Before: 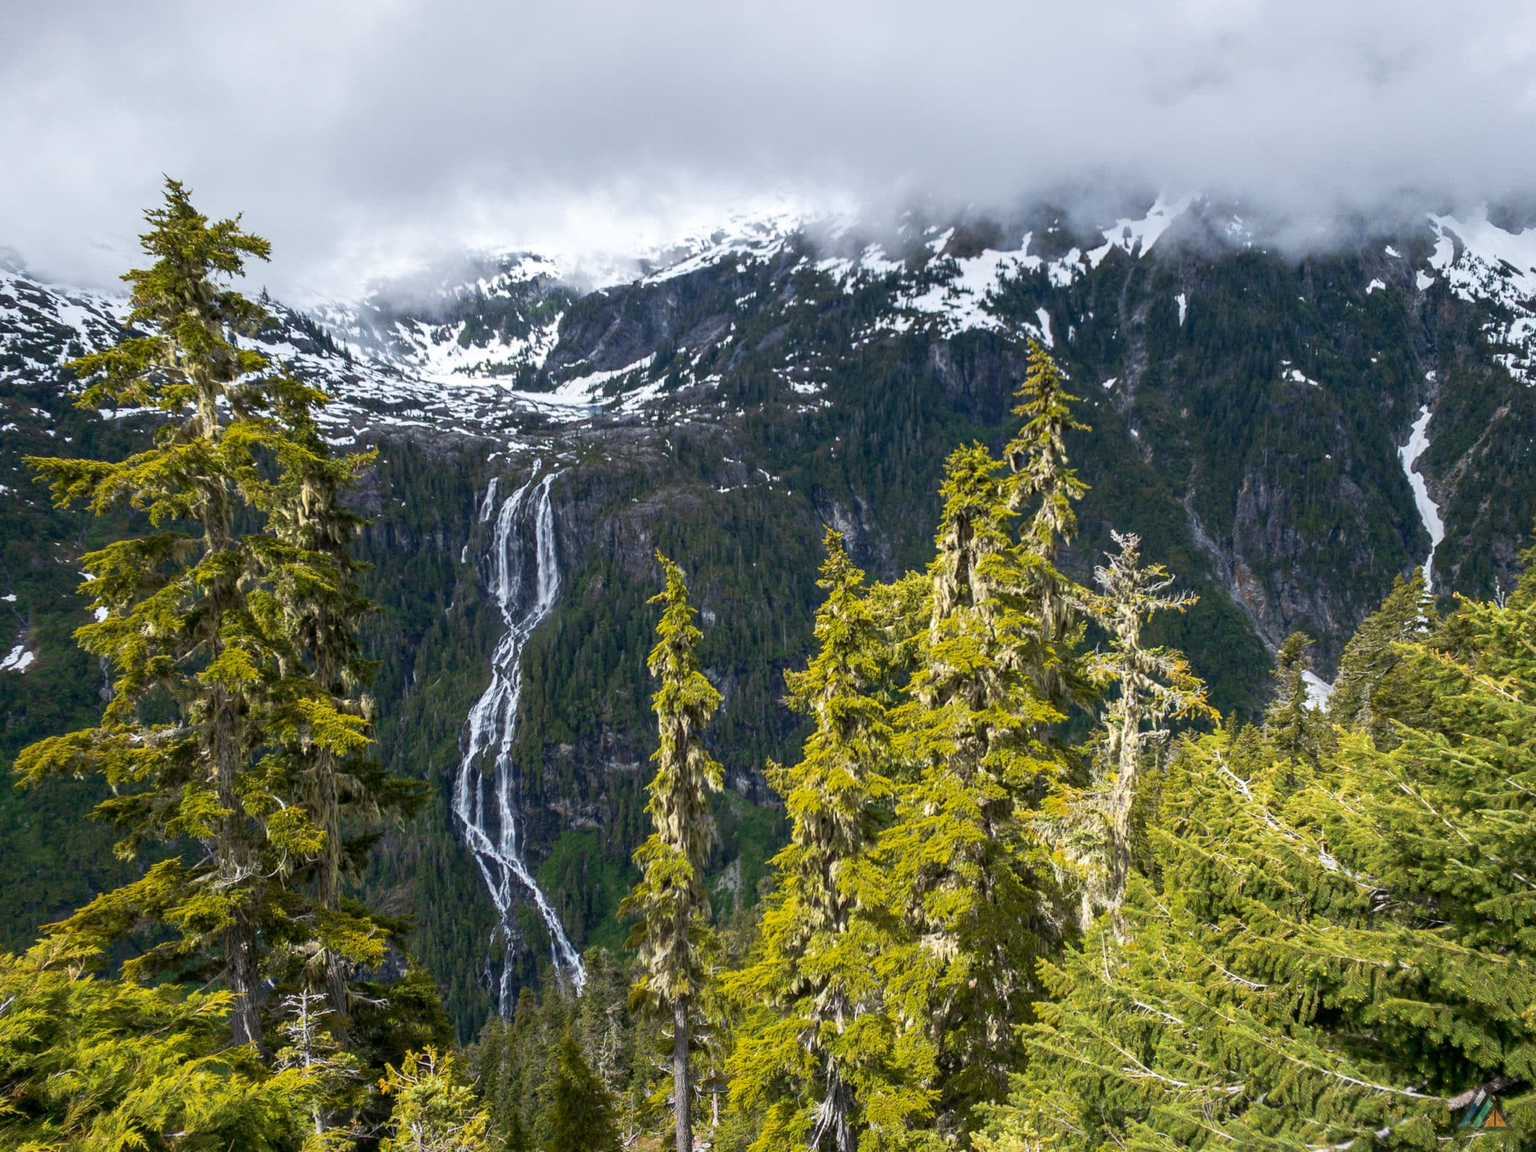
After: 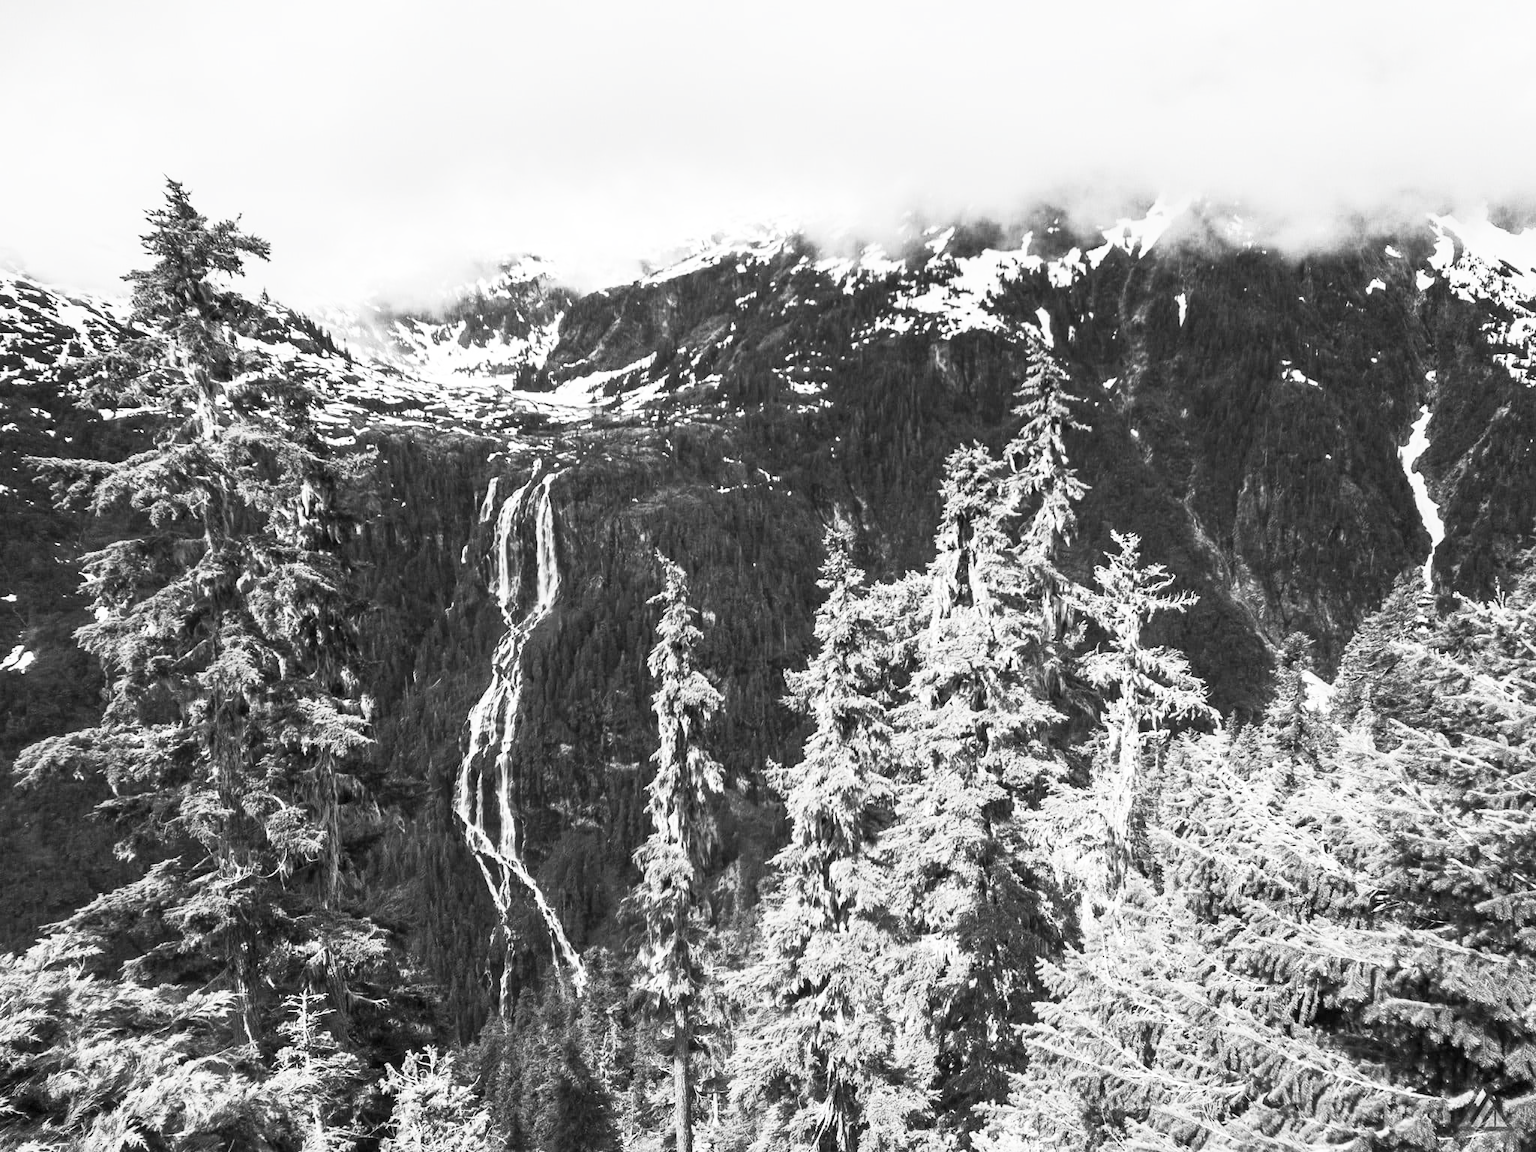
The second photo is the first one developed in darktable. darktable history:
contrast brightness saturation: contrast 0.532, brightness 0.483, saturation -0.993
